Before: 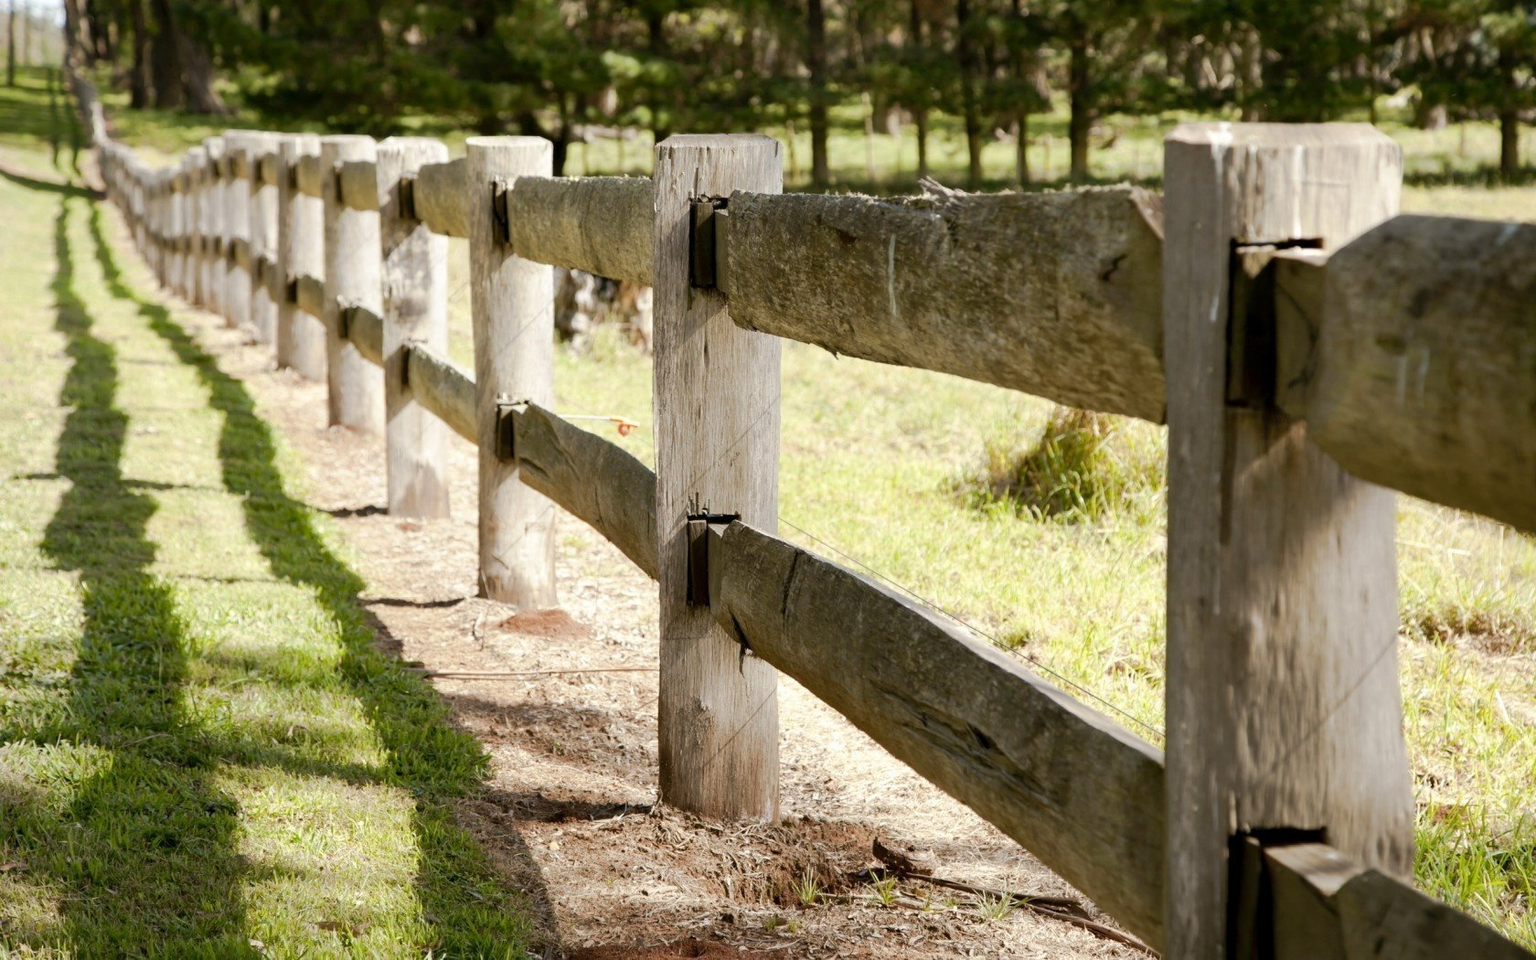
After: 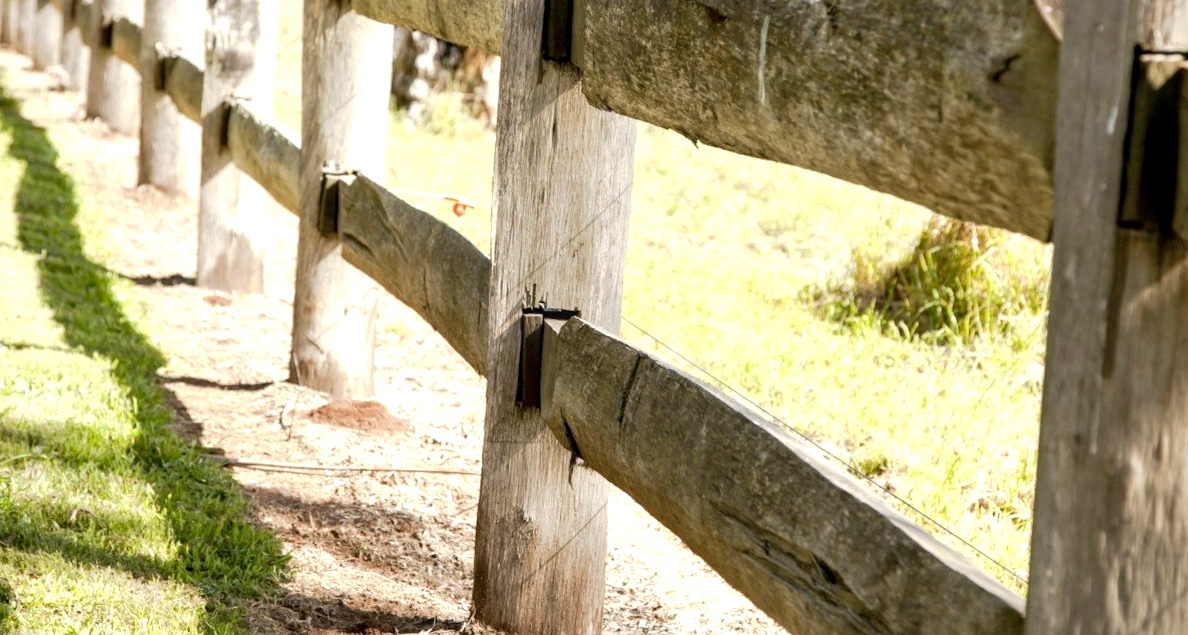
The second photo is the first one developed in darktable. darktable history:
crop and rotate: angle -3.74°, left 9.8%, top 21.222%, right 12.203%, bottom 12.09%
local contrast: on, module defaults
exposure: black level correction 0.001, exposure 0.498 EV, compensate highlight preservation false
